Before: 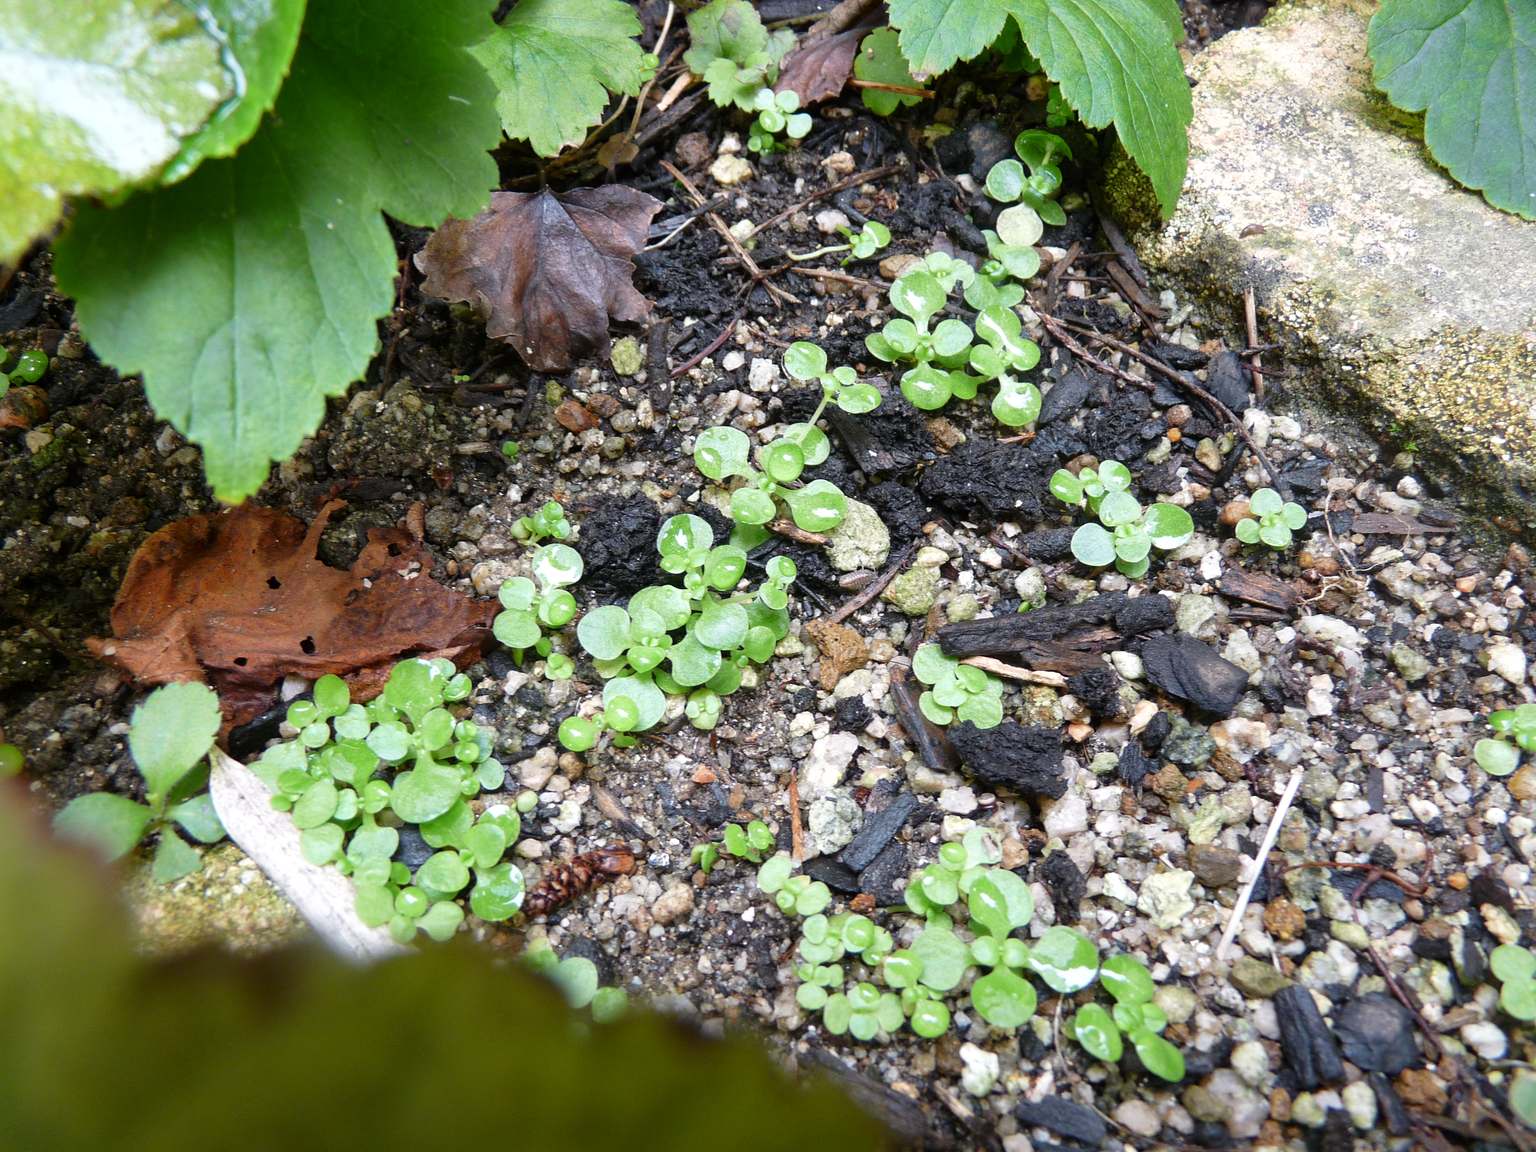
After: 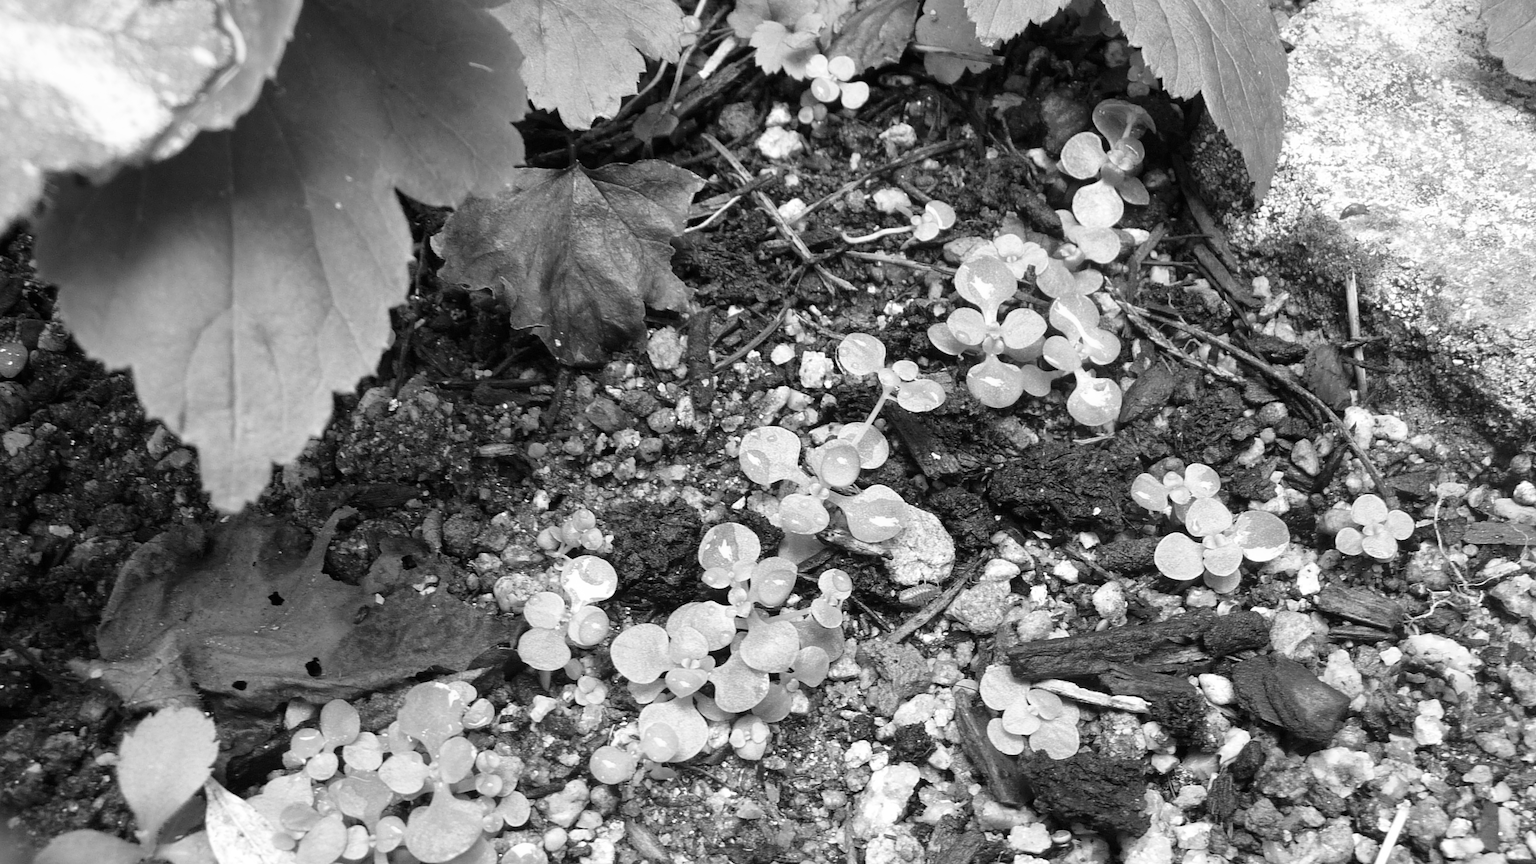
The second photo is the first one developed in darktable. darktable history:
monochrome: on, module defaults
crop: left 1.509%, top 3.452%, right 7.696%, bottom 28.452%
